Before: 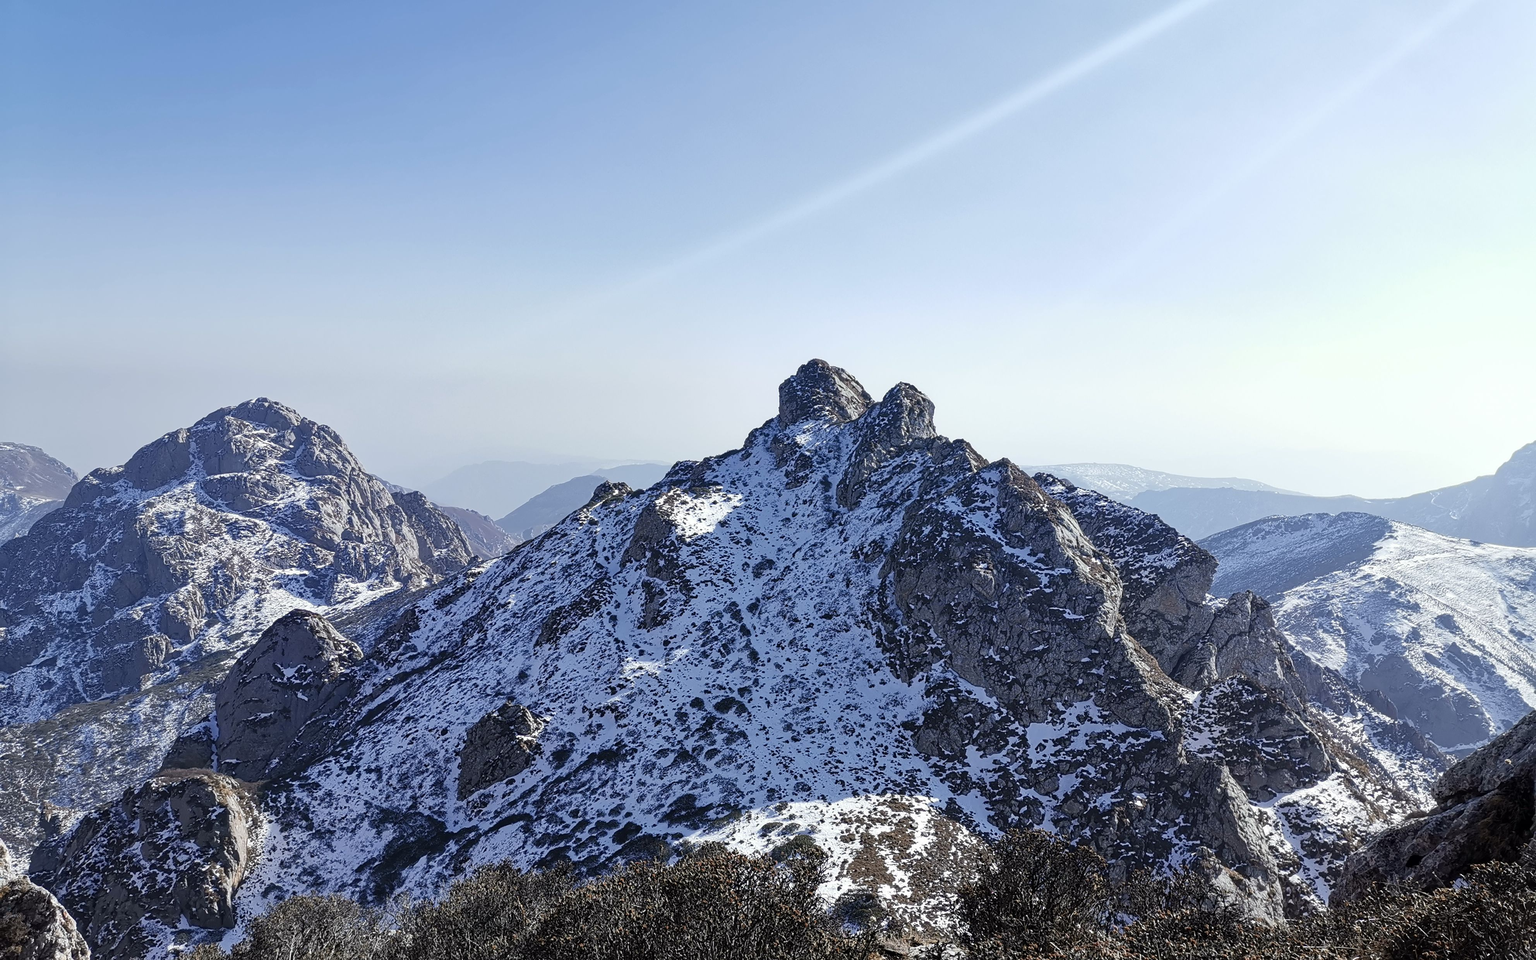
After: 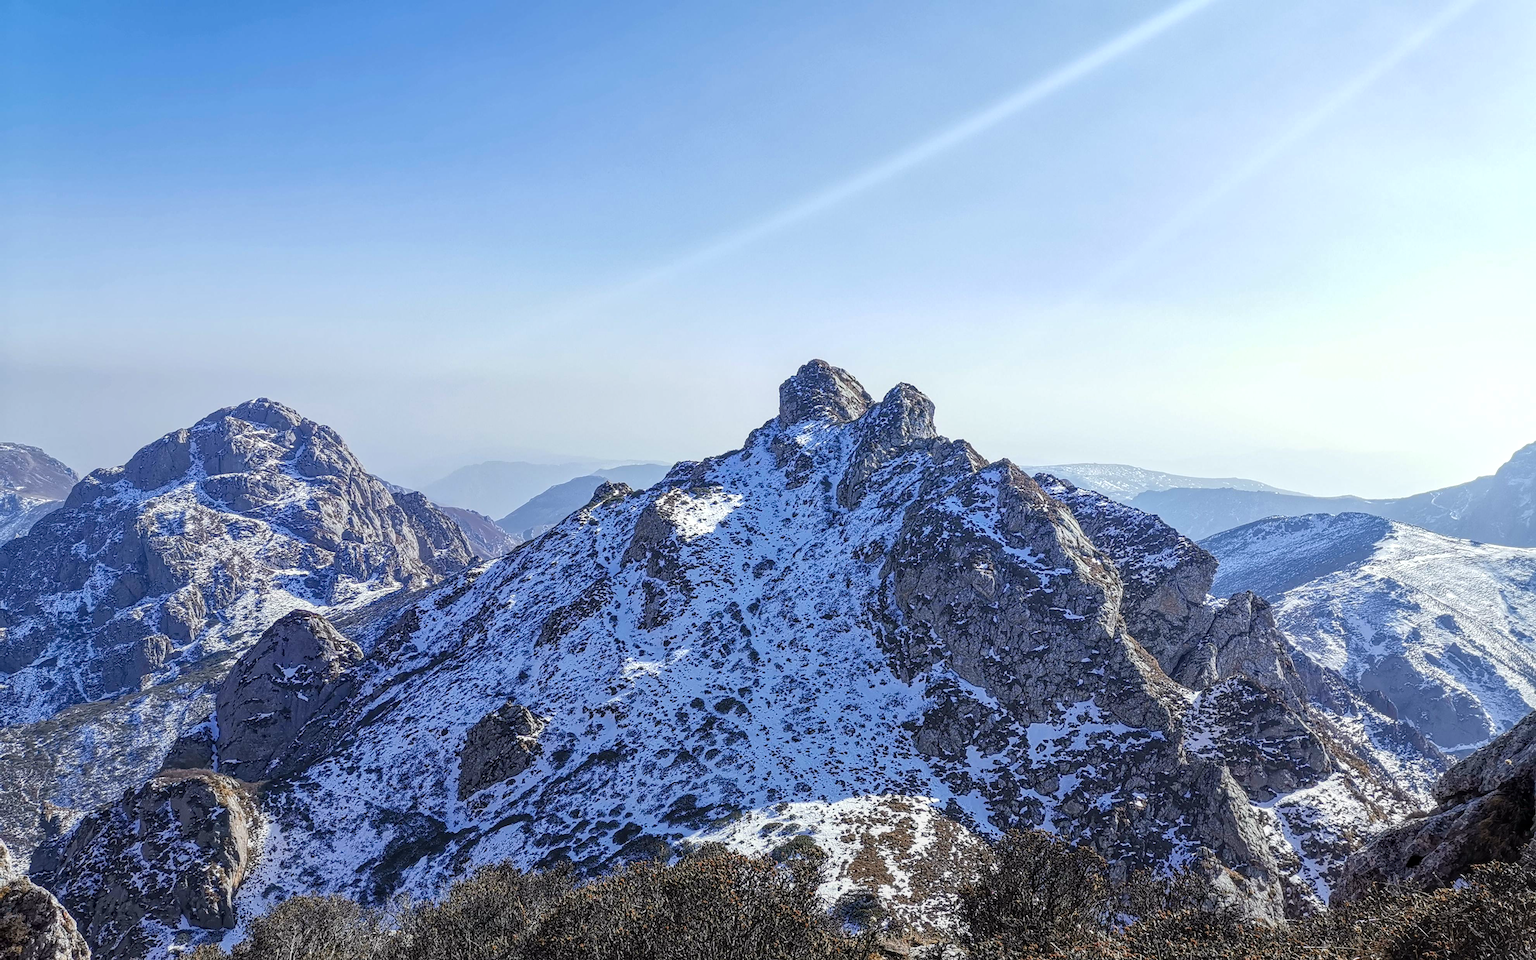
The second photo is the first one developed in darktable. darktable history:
color balance rgb: linear chroma grading › global chroma 15%, perceptual saturation grading › global saturation 30%
local contrast: highlights 74%, shadows 55%, detail 176%, midtone range 0.207
